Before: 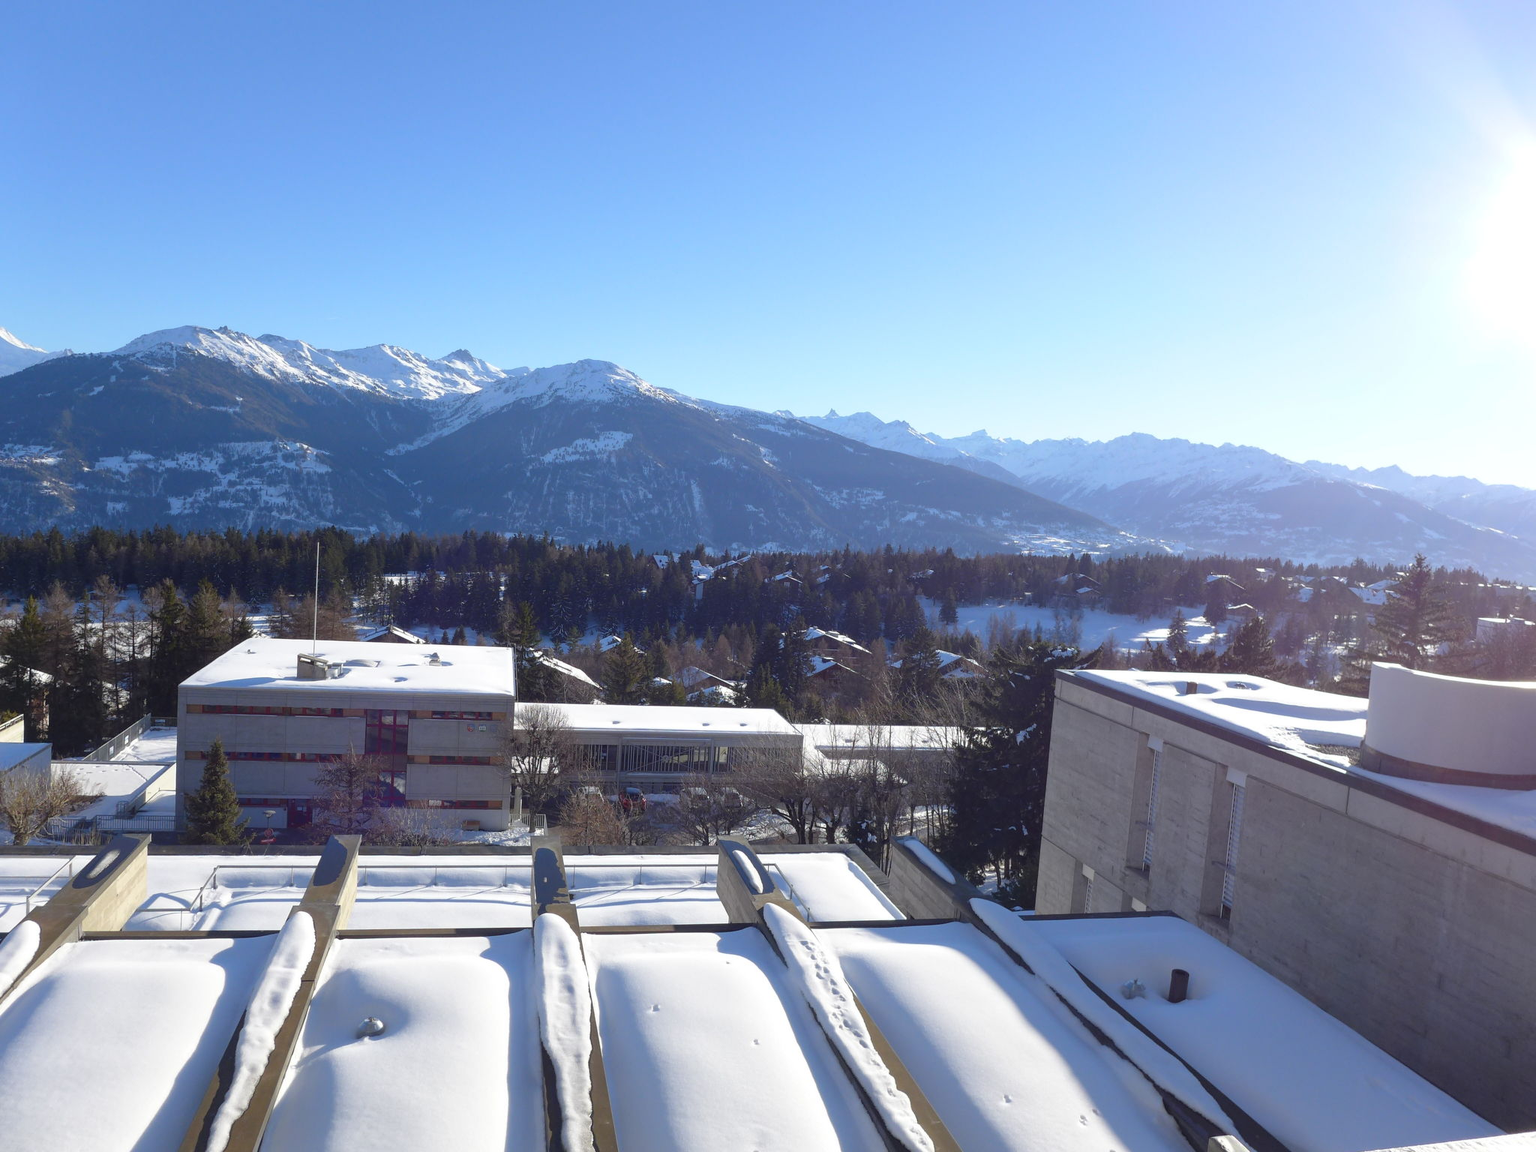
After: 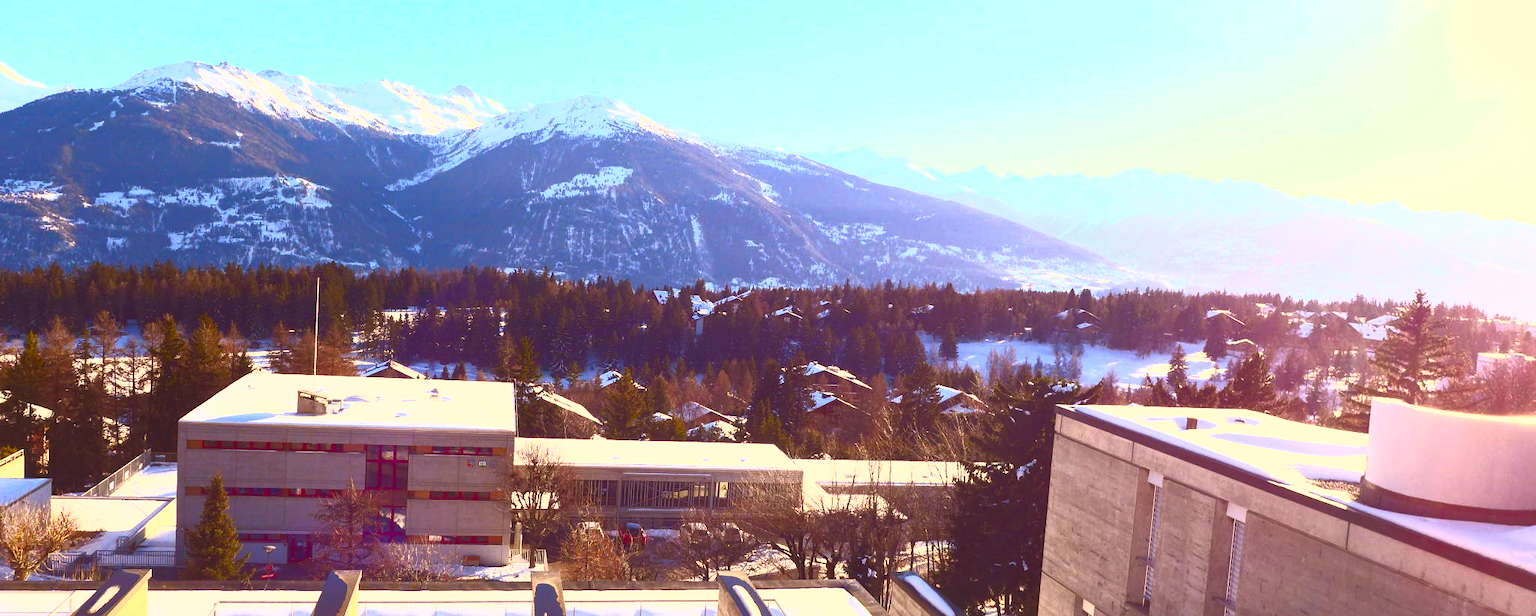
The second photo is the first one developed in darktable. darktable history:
contrast brightness saturation: contrast 1, brightness 1, saturation 1
rgb levels: mode RGB, independent channels, levels [[0, 0.5, 1], [0, 0.521, 1], [0, 0.536, 1]]
crop and rotate: top 23.043%, bottom 23.437%
white balance: red 1.045, blue 0.932
